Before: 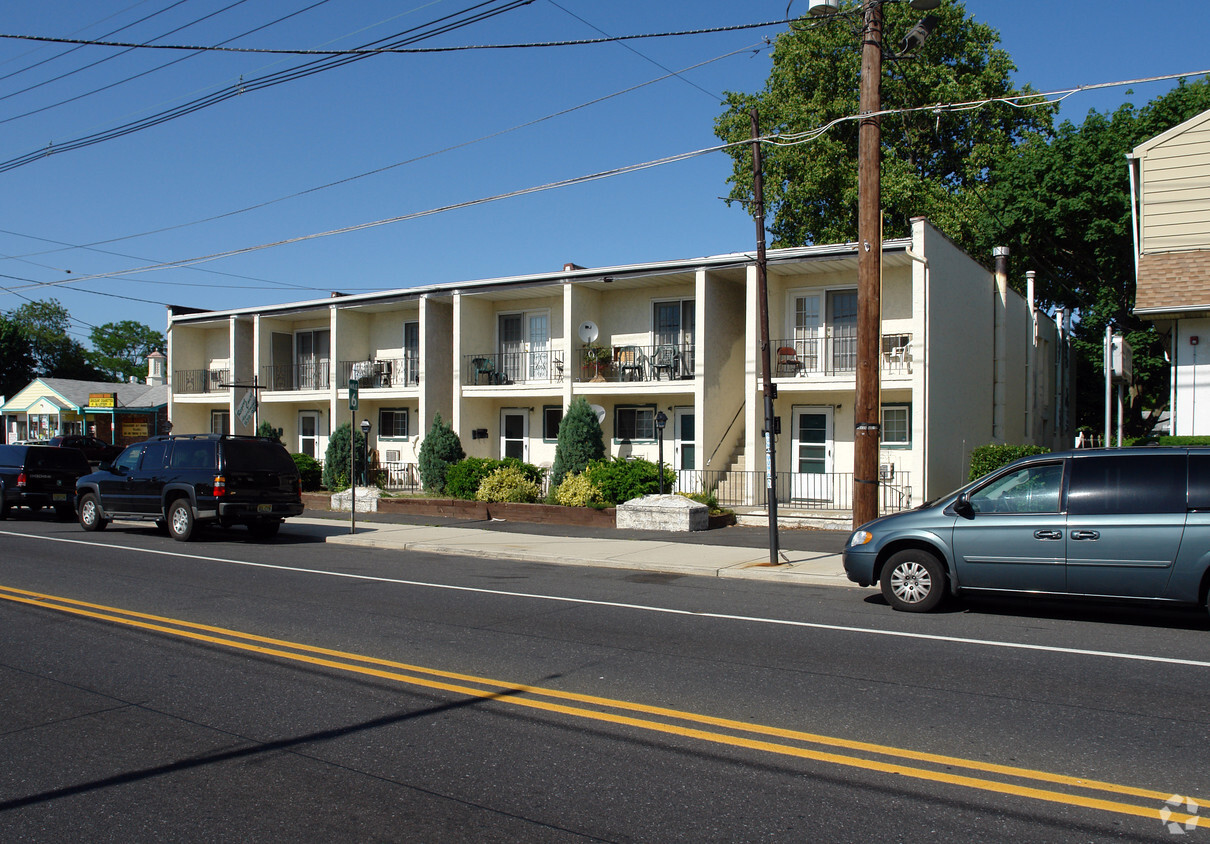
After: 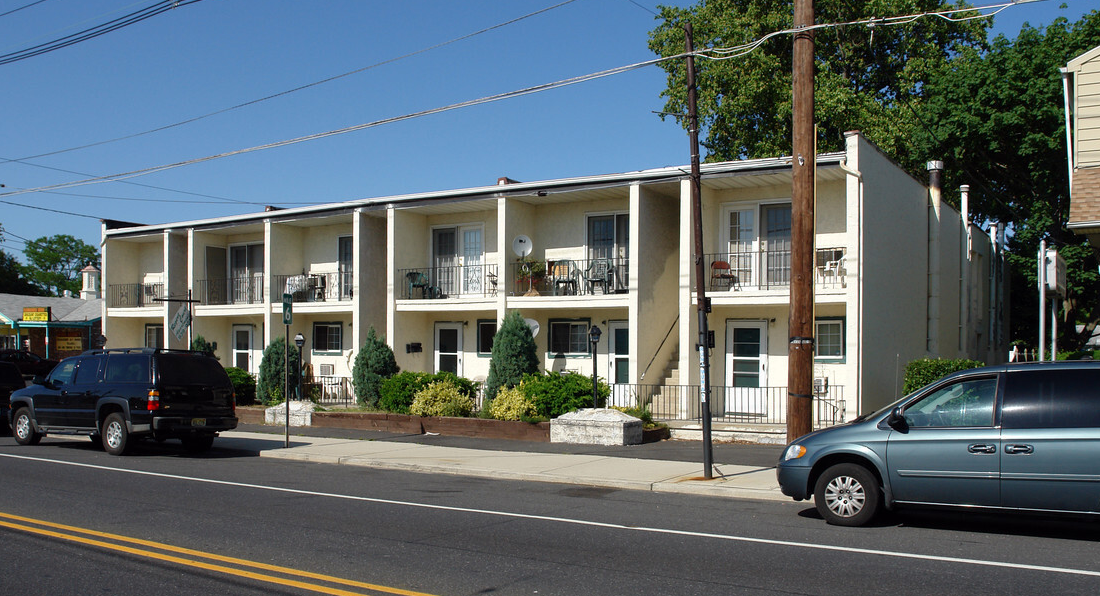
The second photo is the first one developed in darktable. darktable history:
crop: left 5.52%, top 10.211%, right 3.537%, bottom 19.133%
